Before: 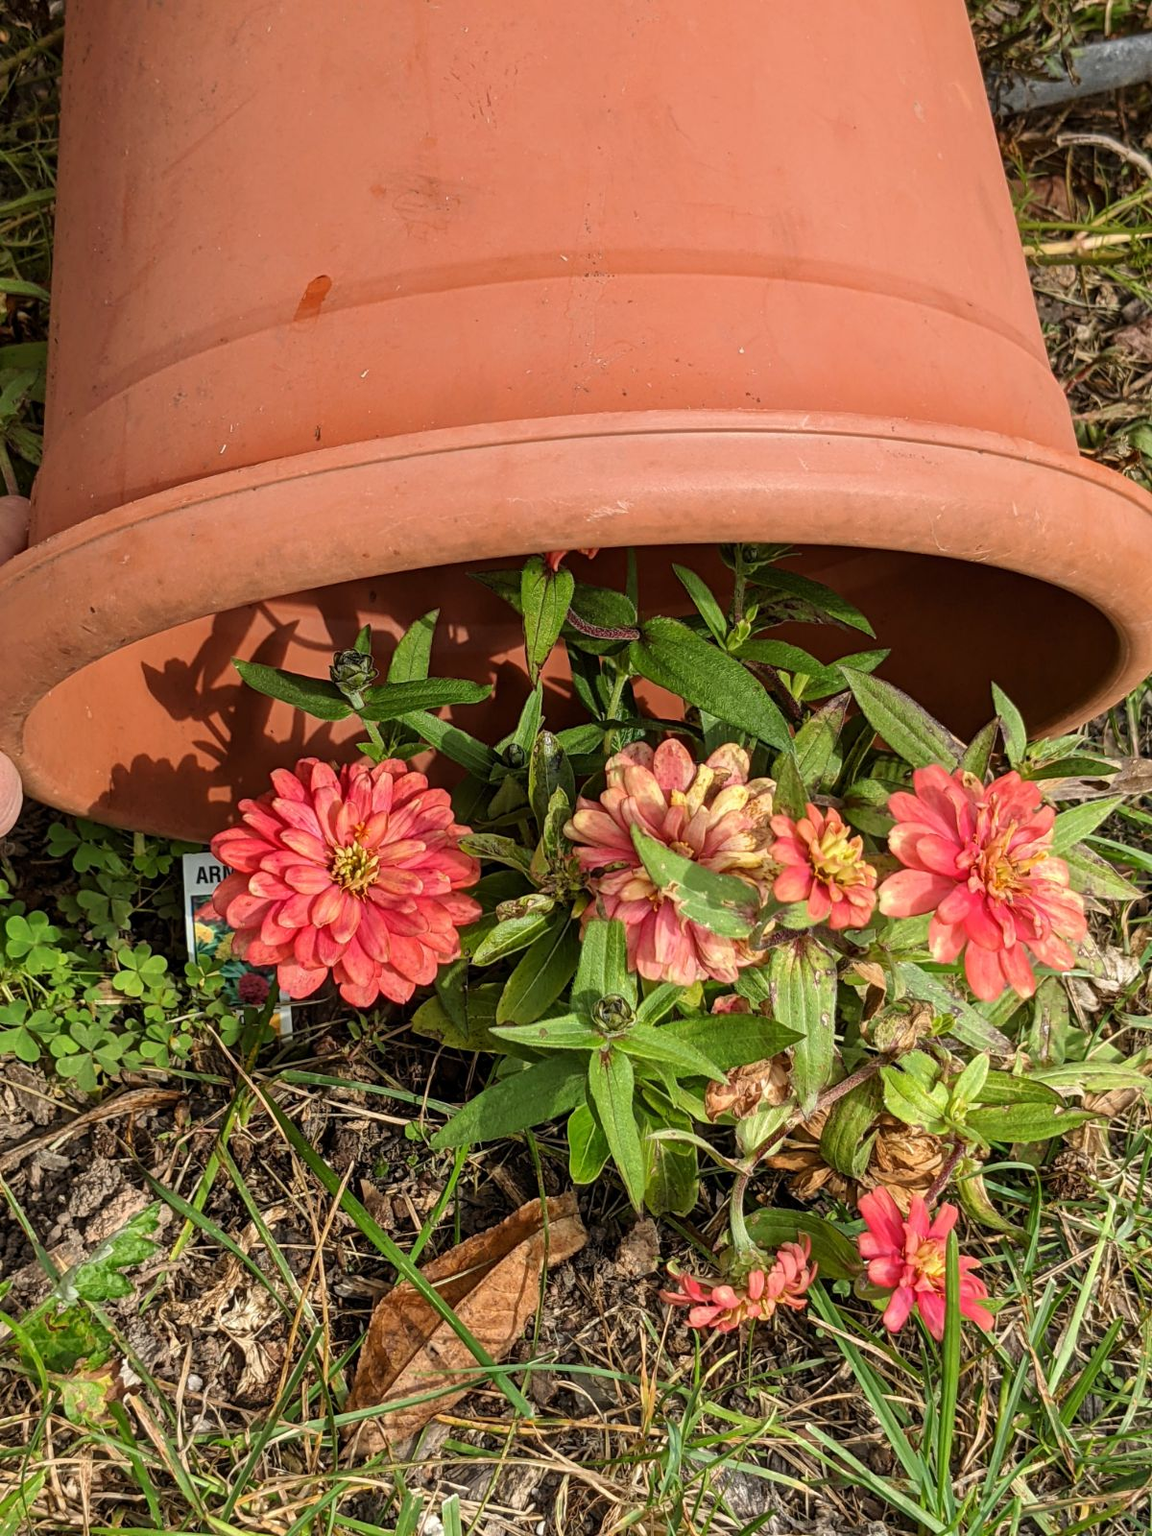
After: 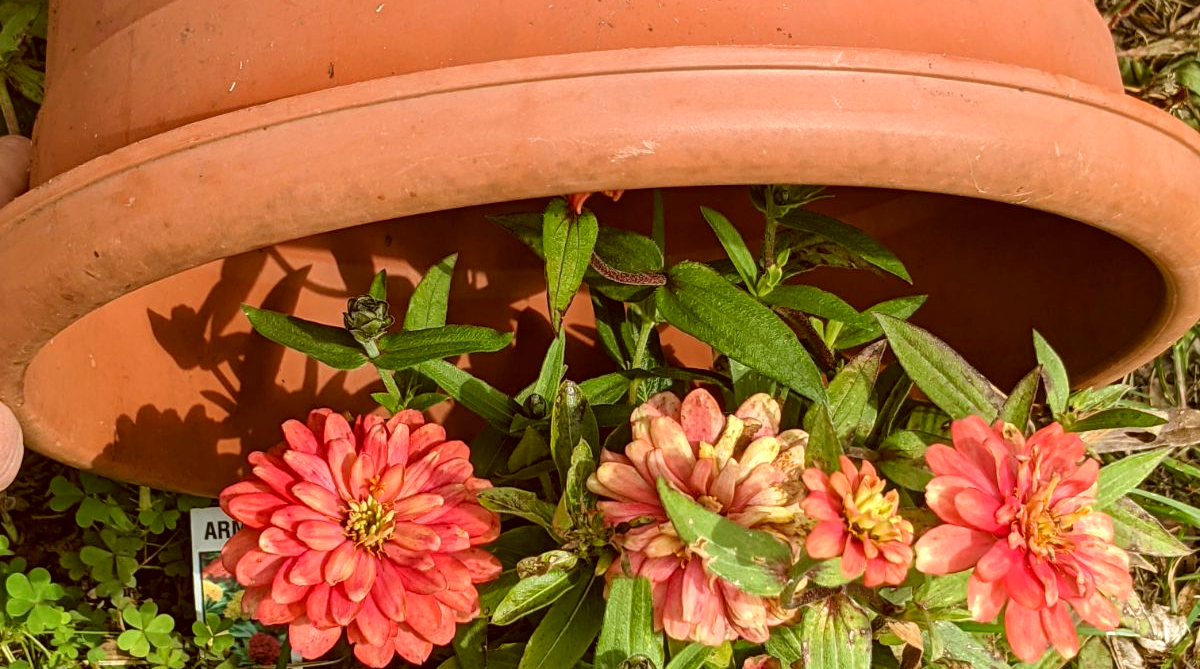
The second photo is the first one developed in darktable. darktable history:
crop and rotate: top 23.84%, bottom 34.294%
exposure: exposure 0.2 EV, compensate highlight preservation false
color correction: highlights a* -0.482, highlights b* 0.161, shadows a* 4.66, shadows b* 20.72
